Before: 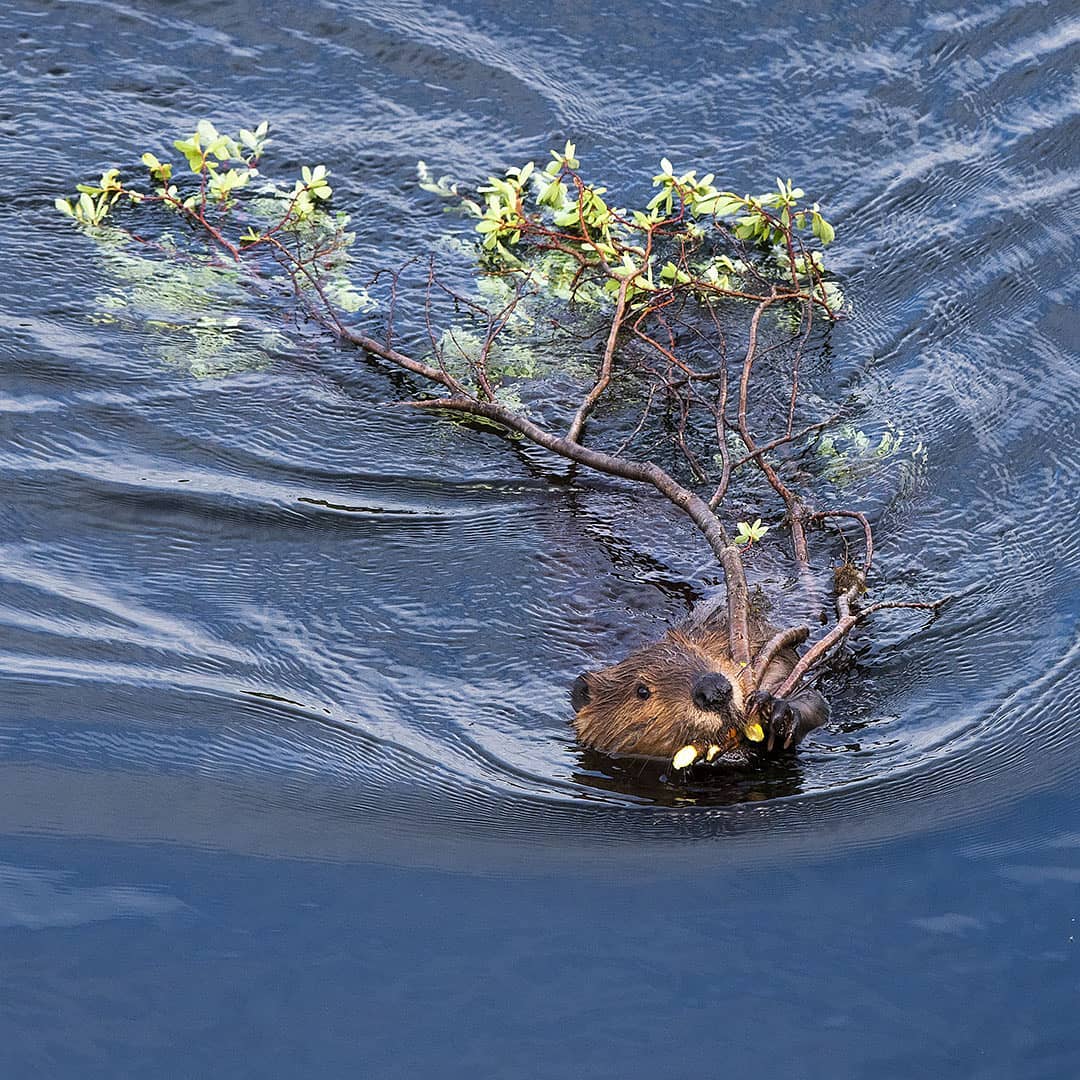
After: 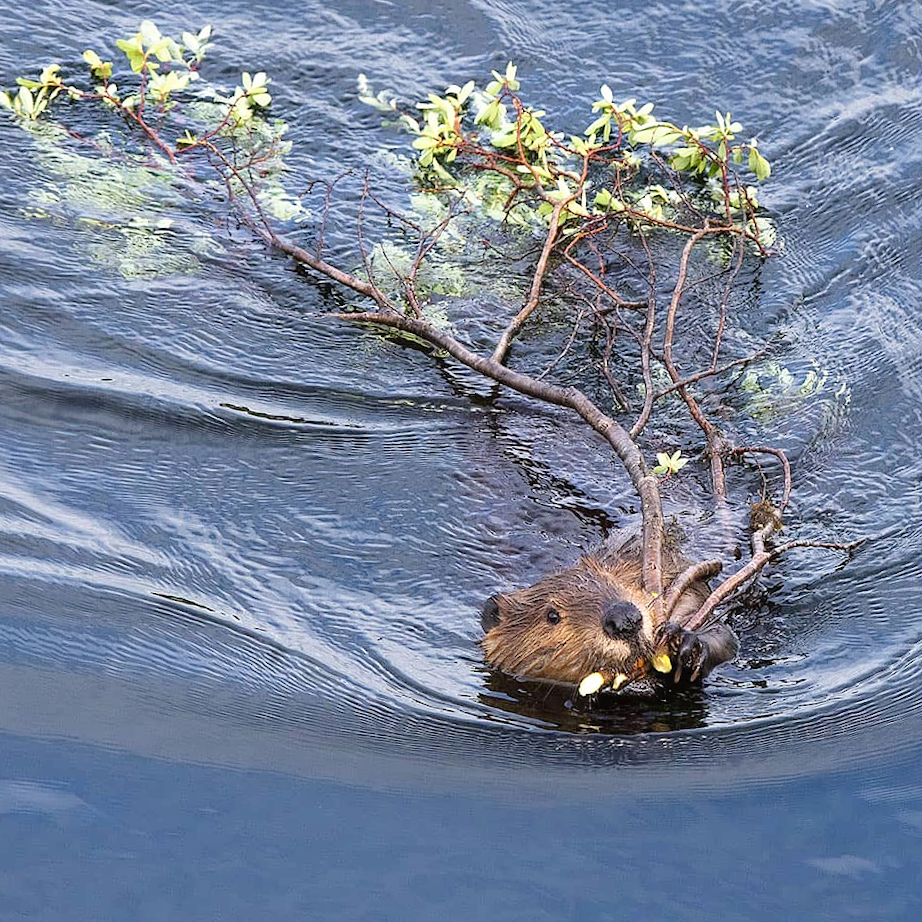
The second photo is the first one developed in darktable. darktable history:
tone curve: curves: ch0 [(0, 0) (0.003, 0.022) (0.011, 0.025) (0.025, 0.032) (0.044, 0.055) (0.069, 0.089) (0.1, 0.133) (0.136, 0.18) (0.177, 0.231) (0.224, 0.291) (0.277, 0.35) (0.335, 0.42) (0.399, 0.496) (0.468, 0.561) (0.543, 0.632) (0.623, 0.706) (0.709, 0.783) (0.801, 0.865) (0.898, 0.947) (1, 1)], preserve colors none
crop and rotate: angle -3.27°, left 5.211%, top 5.211%, right 4.607%, bottom 4.607%
tone equalizer: on, module defaults
